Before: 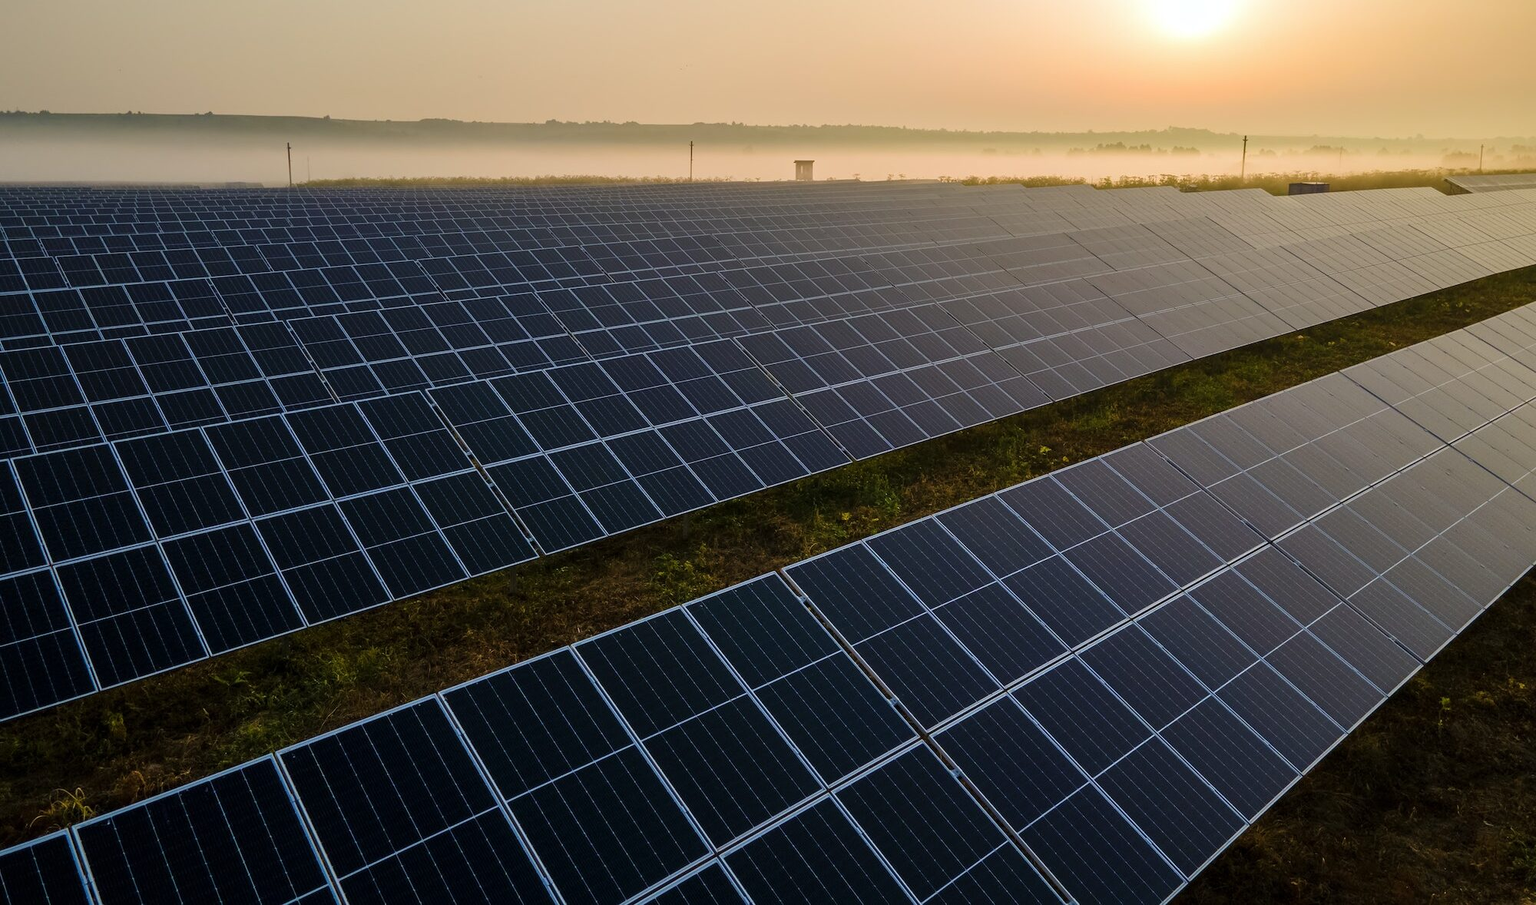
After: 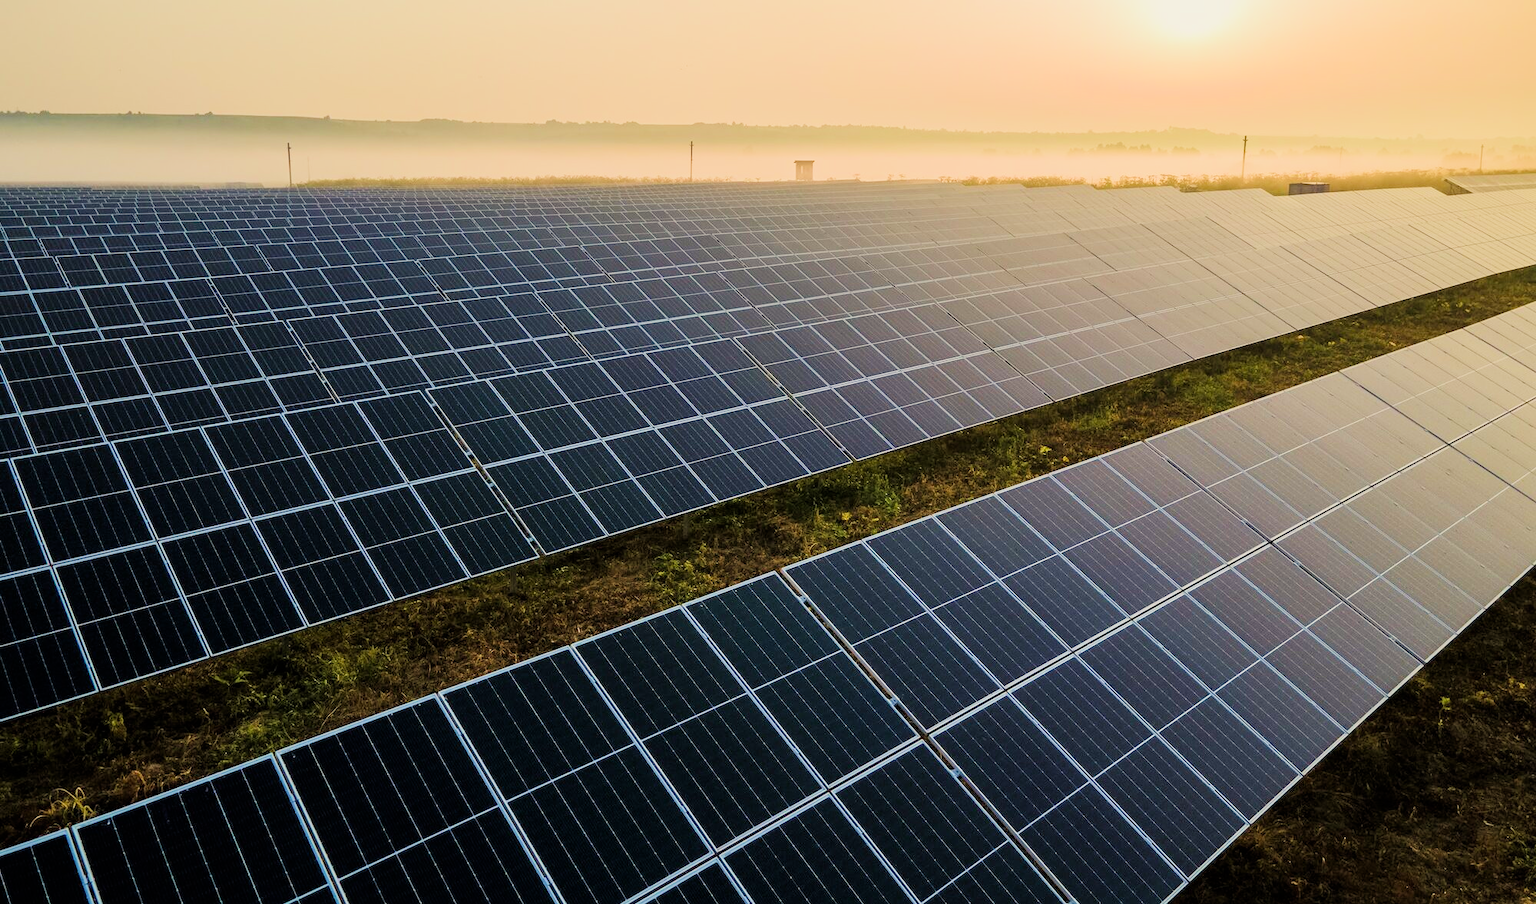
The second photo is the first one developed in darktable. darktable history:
exposure: black level correction 0, exposure 1.45 EV, compensate exposure bias true, compensate highlight preservation false
filmic rgb: black relative exposure -6.98 EV, white relative exposure 5.63 EV, hardness 2.86
white balance: red 1.029, blue 0.92
velvia: on, module defaults
